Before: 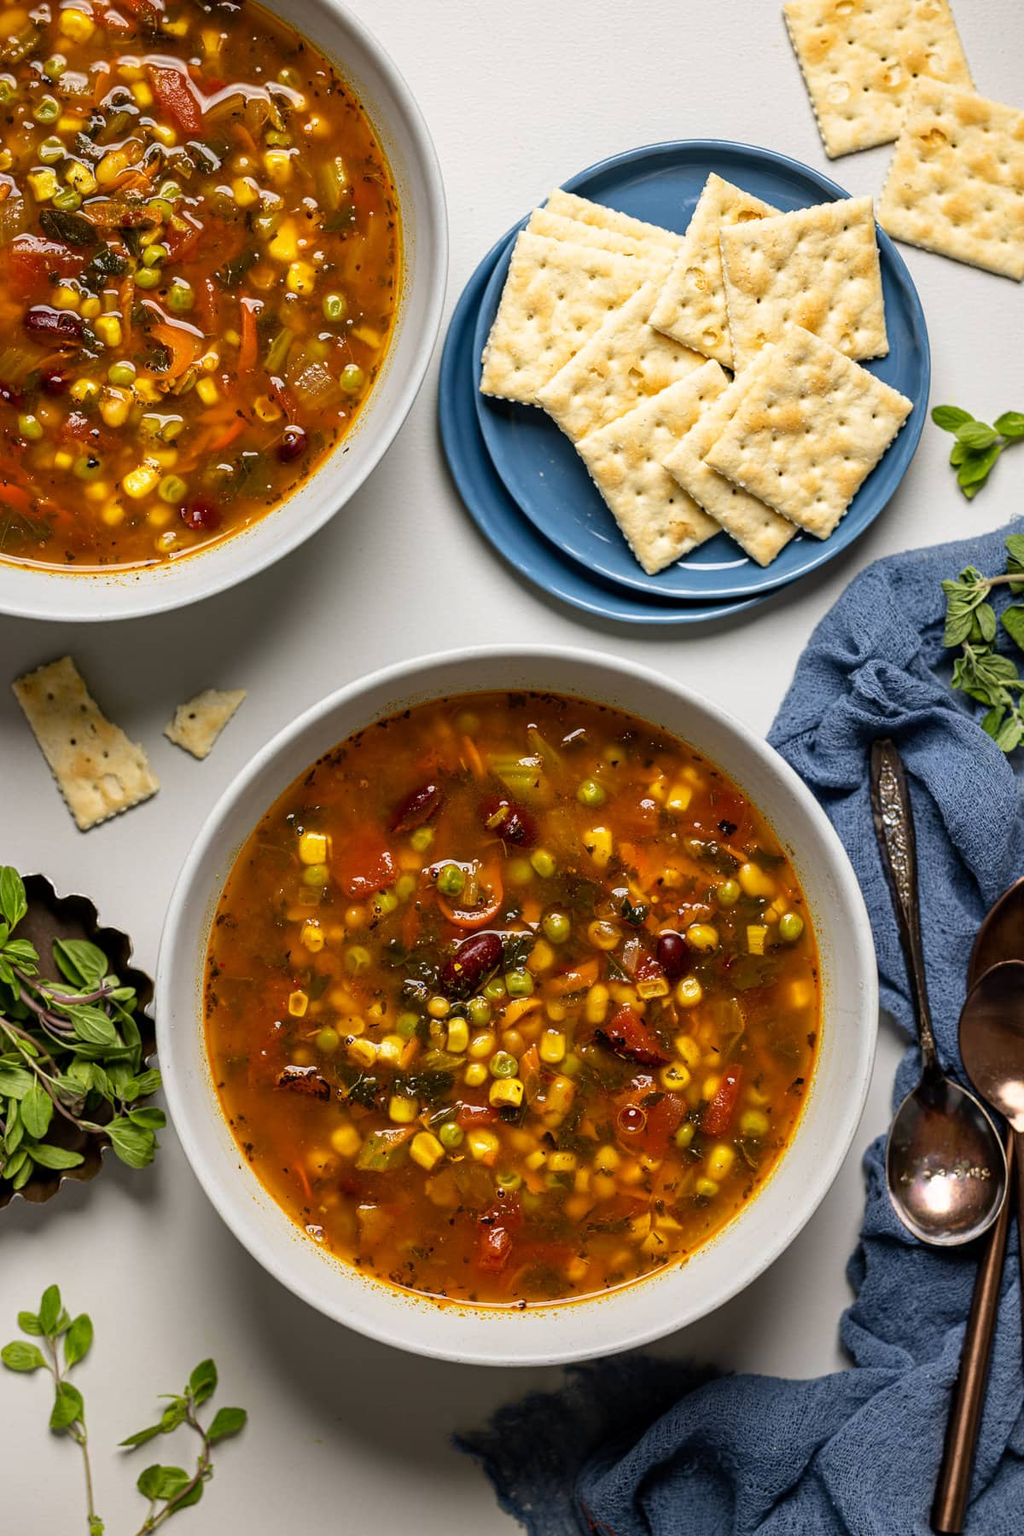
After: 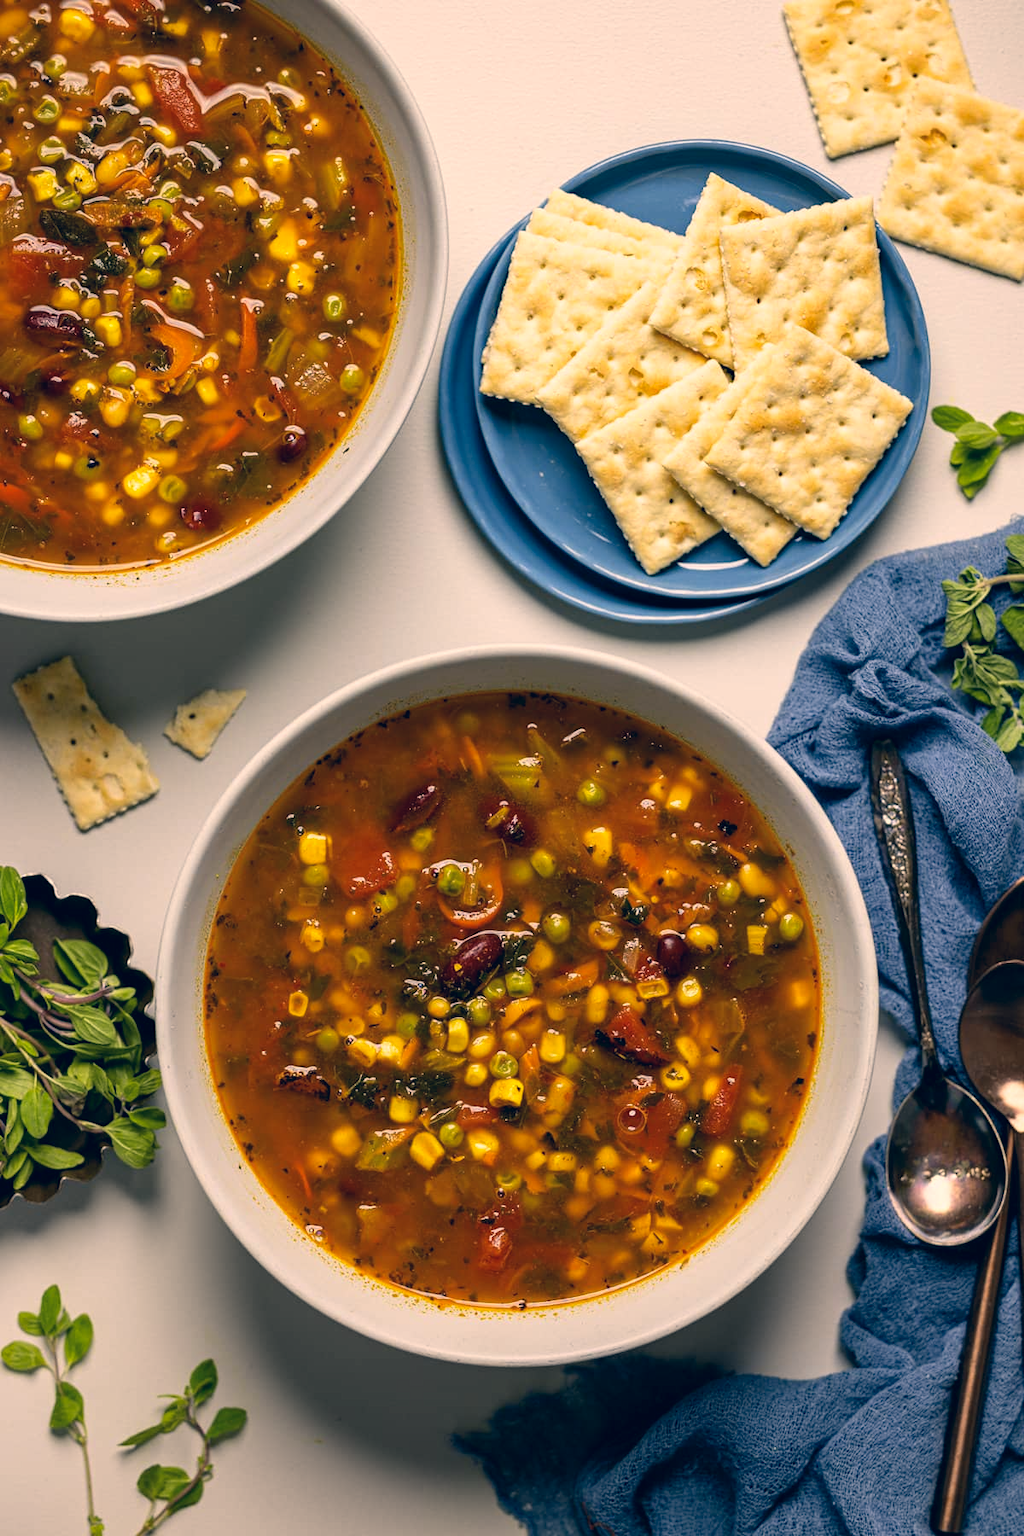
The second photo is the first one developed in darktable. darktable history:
color correction: highlights a* 10.35, highlights b* 14.32, shadows a* -9.8, shadows b* -15.09
